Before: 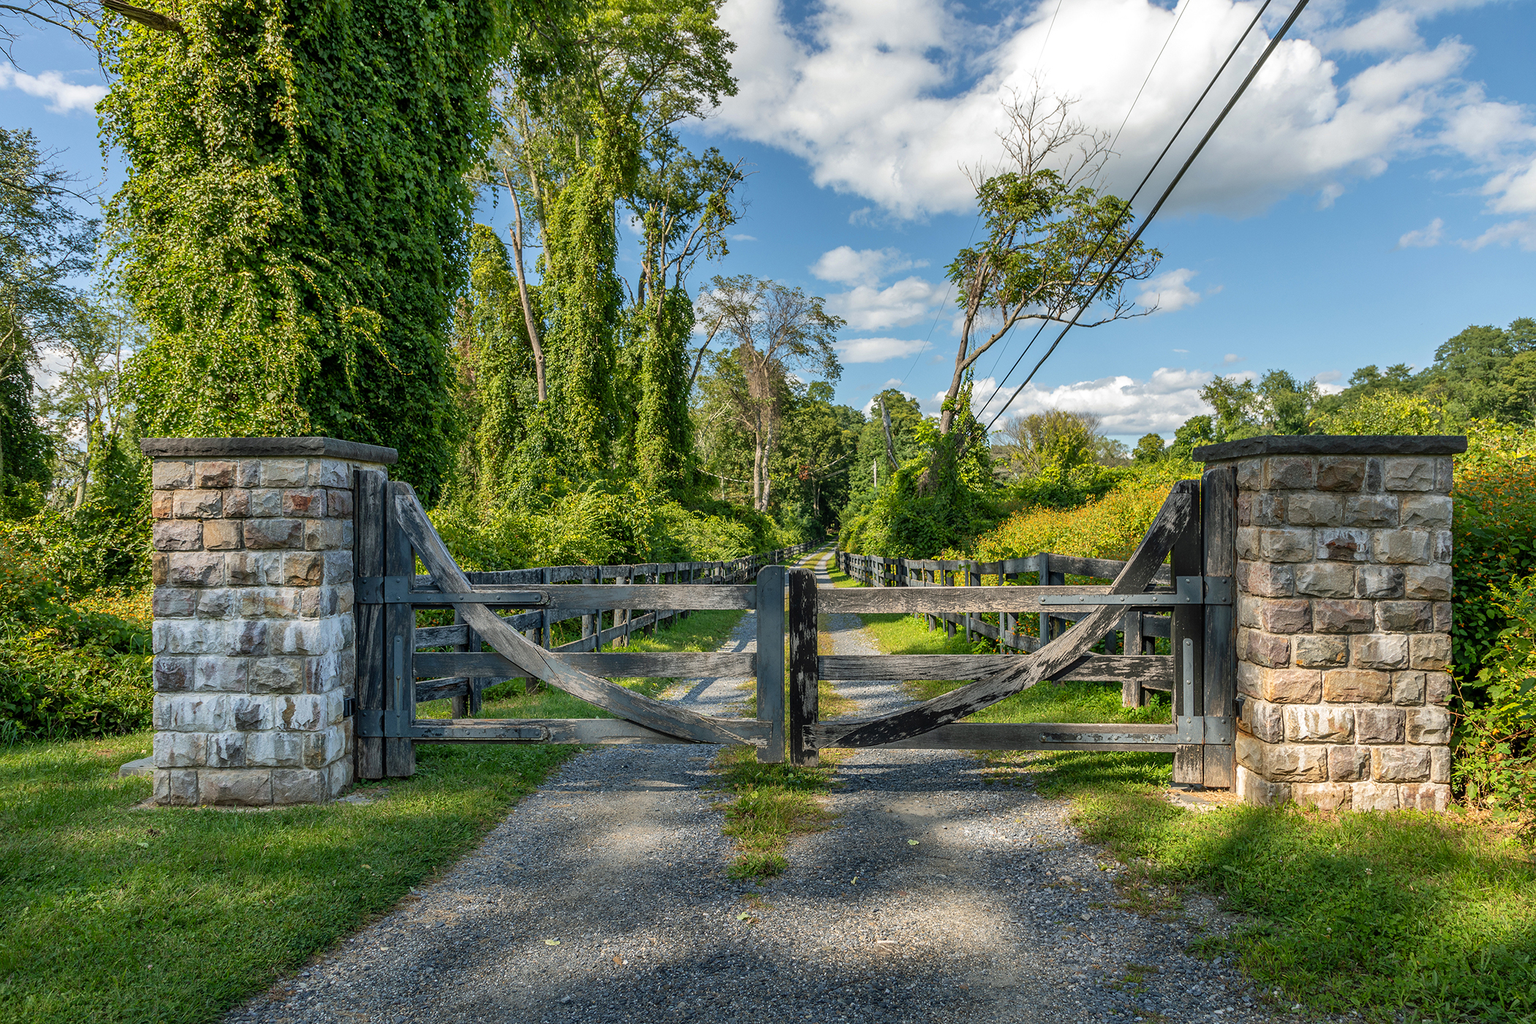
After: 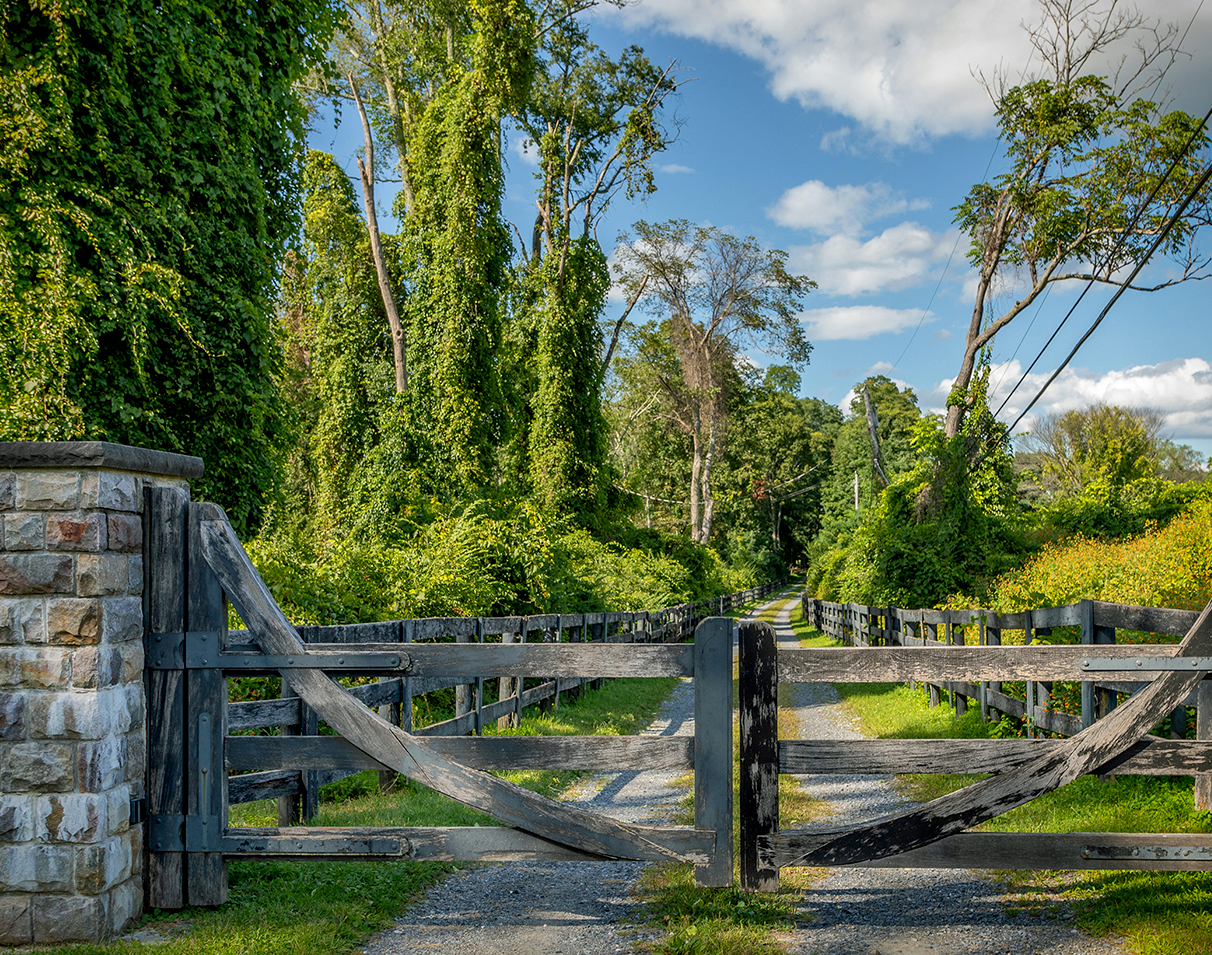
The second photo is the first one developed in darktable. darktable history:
exposure: black level correction 0.004, exposure 0.014 EV, compensate highlight preservation false
crop: left 16.202%, top 11.208%, right 26.045%, bottom 20.557%
vignetting: fall-off start 88.53%, fall-off radius 44.2%, saturation 0.376, width/height ratio 1.161
